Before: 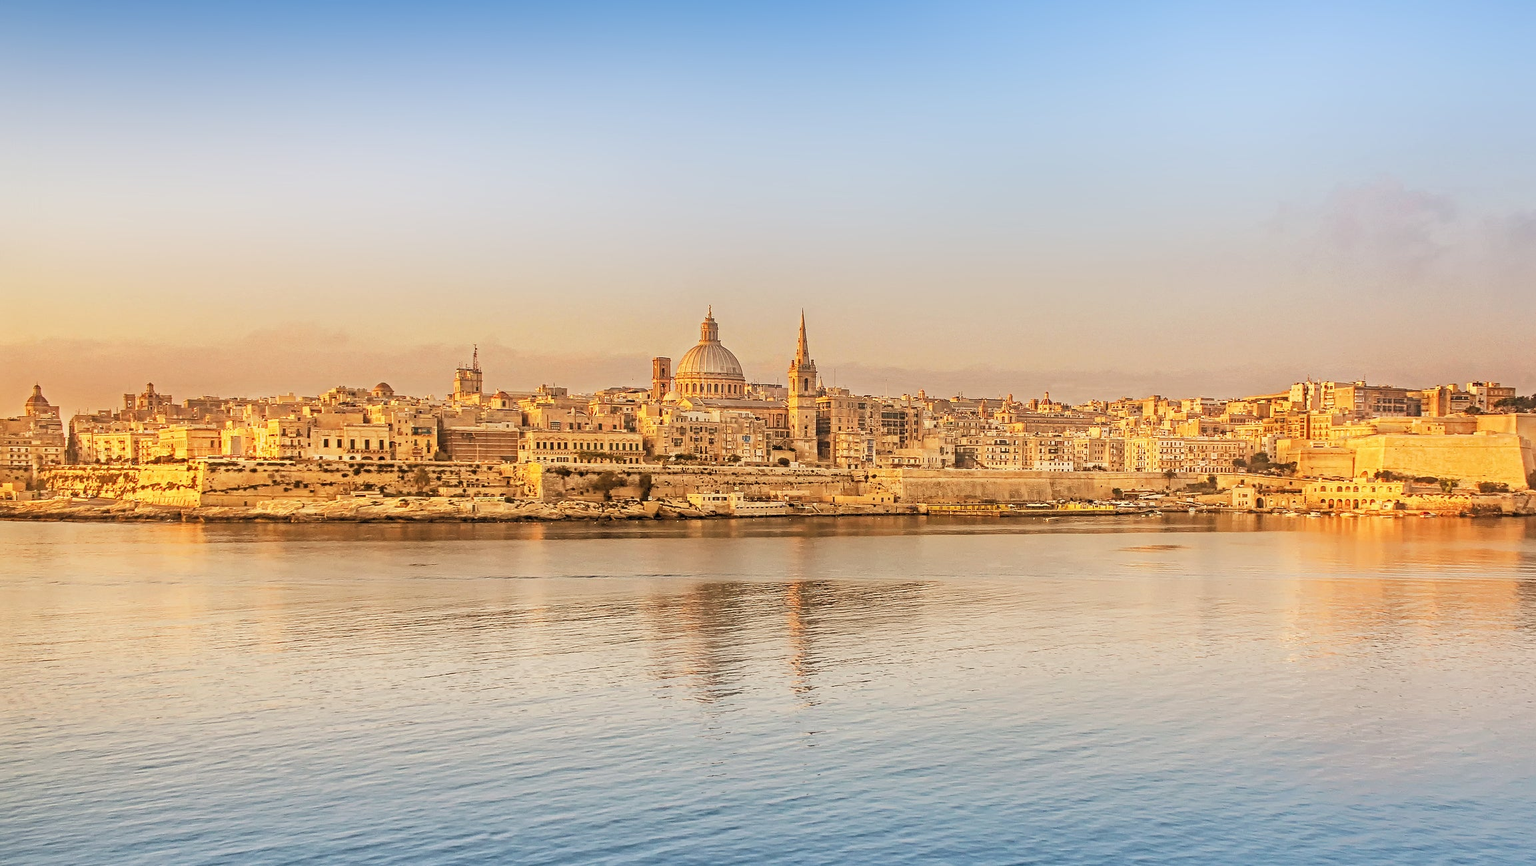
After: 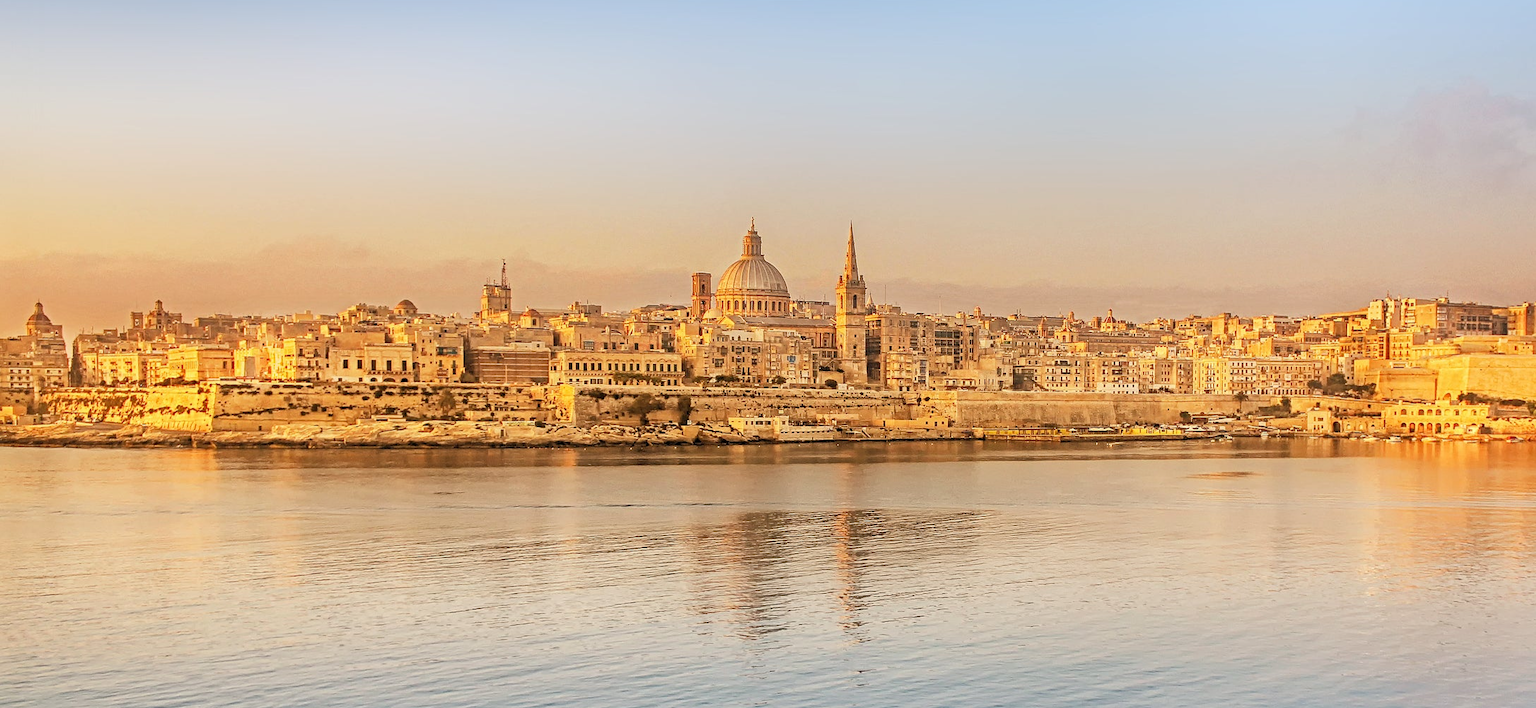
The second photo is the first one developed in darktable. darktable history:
color zones: curves: ch1 [(0, 0.513) (0.143, 0.524) (0.286, 0.511) (0.429, 0.506) (0.571, 0.503) (0.714, 0.503) (0.857, 0.508) (1, 0.513)]
crop and rotate: angle 0.03°, top 11.643%, right 5.651%, bottom 11.189%
